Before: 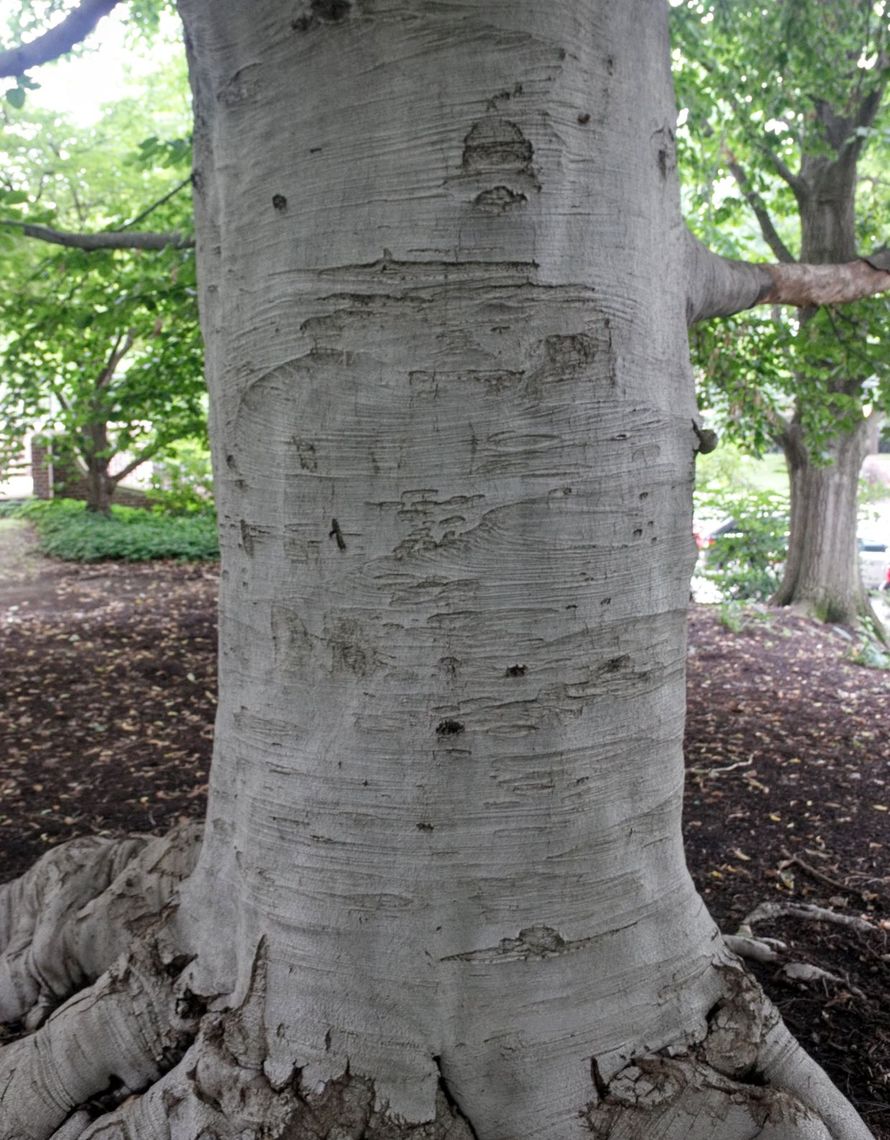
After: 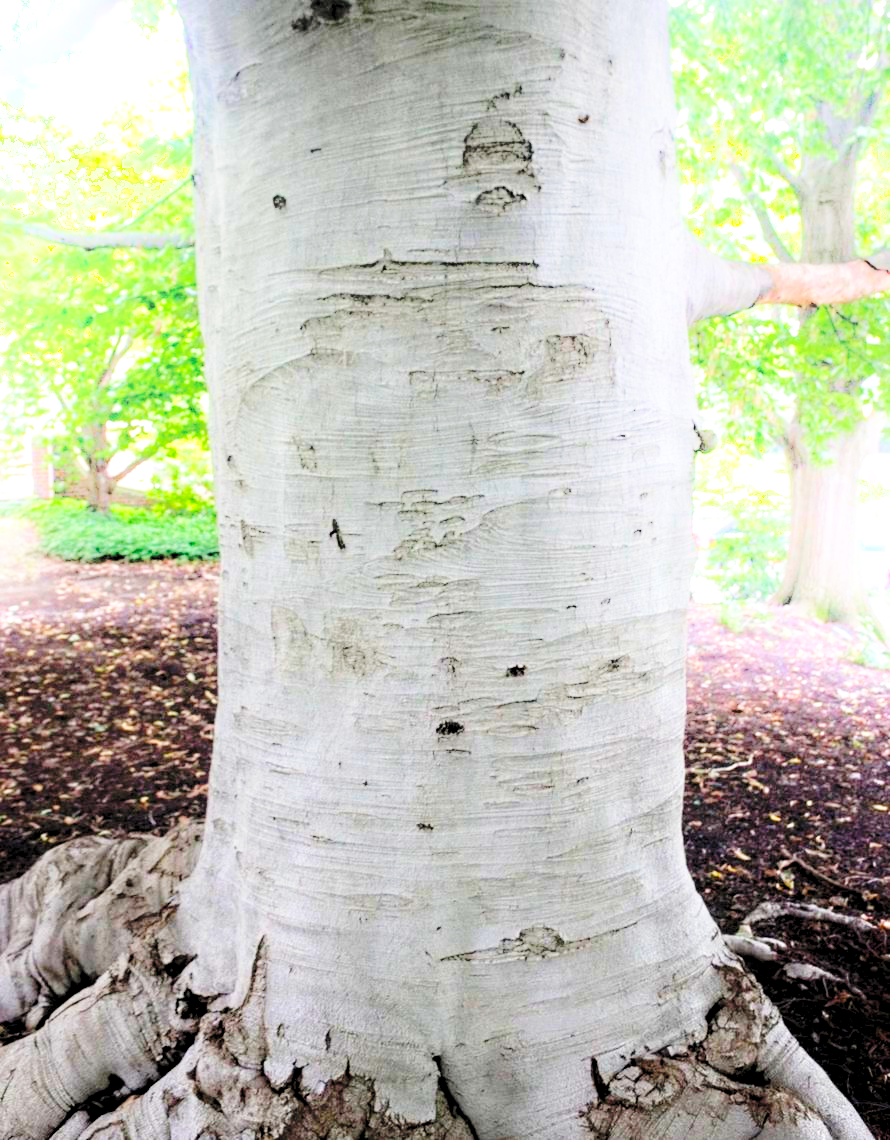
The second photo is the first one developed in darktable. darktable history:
shadows and highlights: shadows -90, highlights 90, soften with gaussian
tone curve: curves: ch0 [(0, 0) (0.003, 0.011) (0.011, 0.014) (0.025, 0.023) (0.044, 0.035) (0.069, 0.047) (0.1, 0.065) (0.136, 0.098) (0.177, 0.139) (0.224, 0.214) (0.277, 0.306) (0.335, 0.392) (0.399, 0.484) (0.468, 0.584) (0.543, 0.68) (0.623, 0.772) (0.709, 0.847) (0.801, 0.905) (0.898, 0.951) (1, 1)], preserve colors none
color balance rgb: perceptual saturation grading › global saturation 25%, global vibrance 20%
levels: black 3.83%, white 90.64%, levels [0.044, 0.416, 0.908]
